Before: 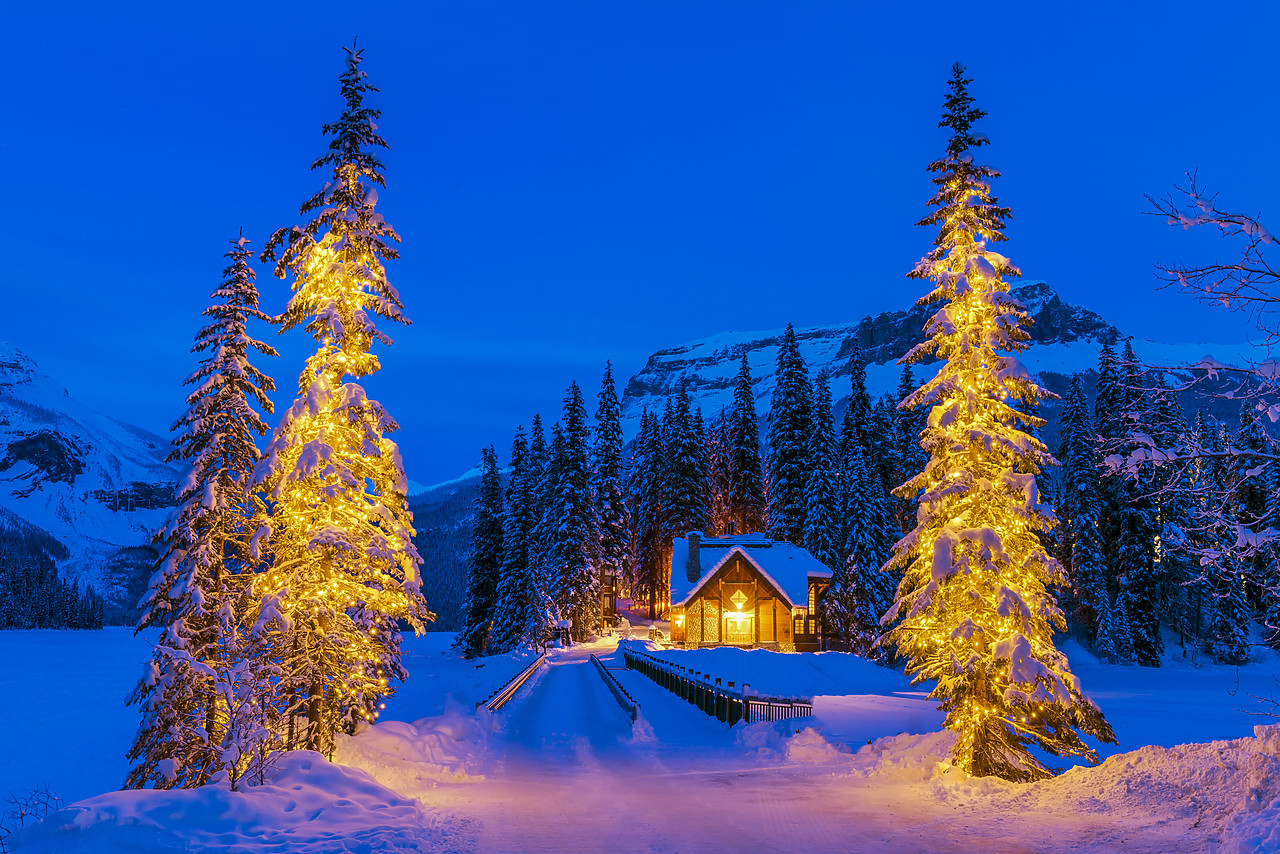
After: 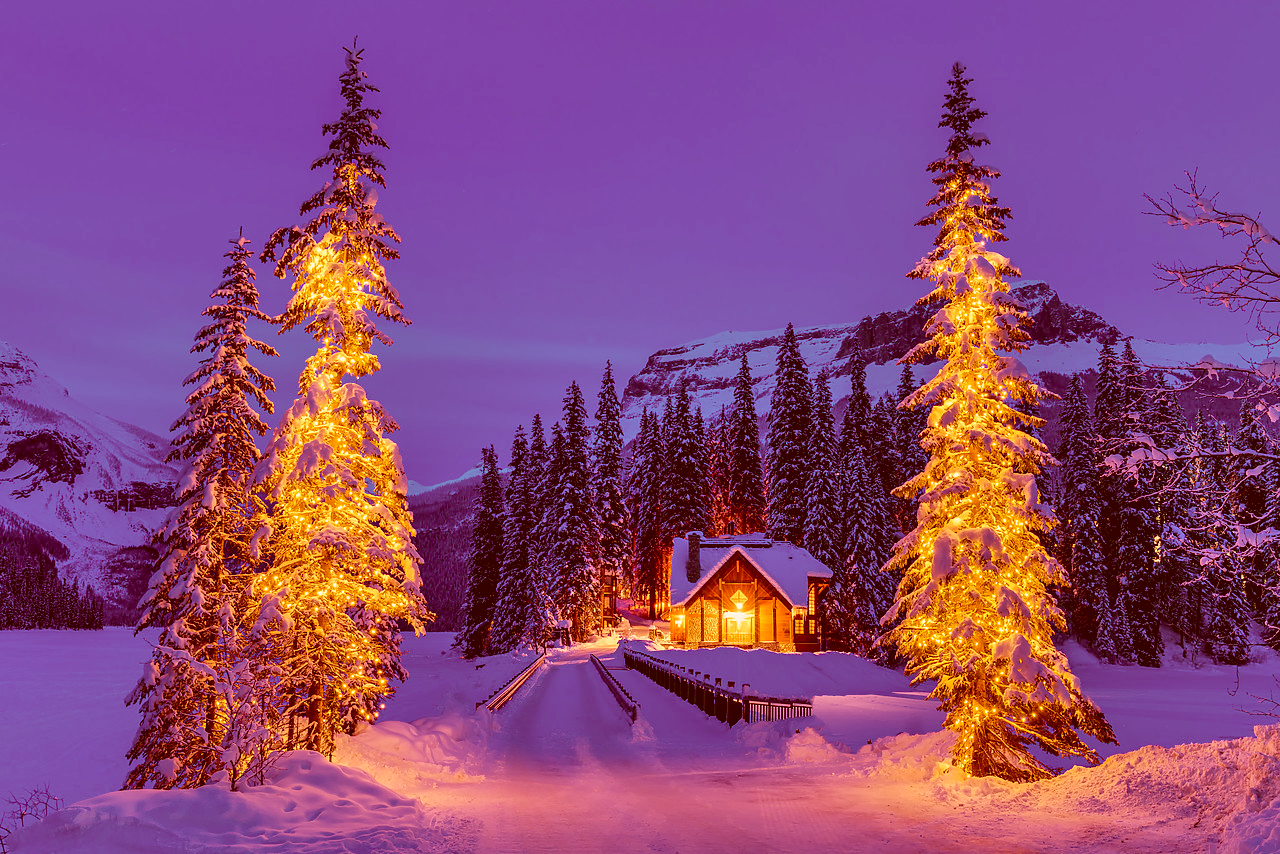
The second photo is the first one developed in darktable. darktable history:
color correction: highlights a* 9.49, highlights b* 8.54, shadows a* 39.83, shadows b* 39.36, saturation 0.822
shadows and highlights: shadows 52.29, highlights -28.37, soften with gaussian
